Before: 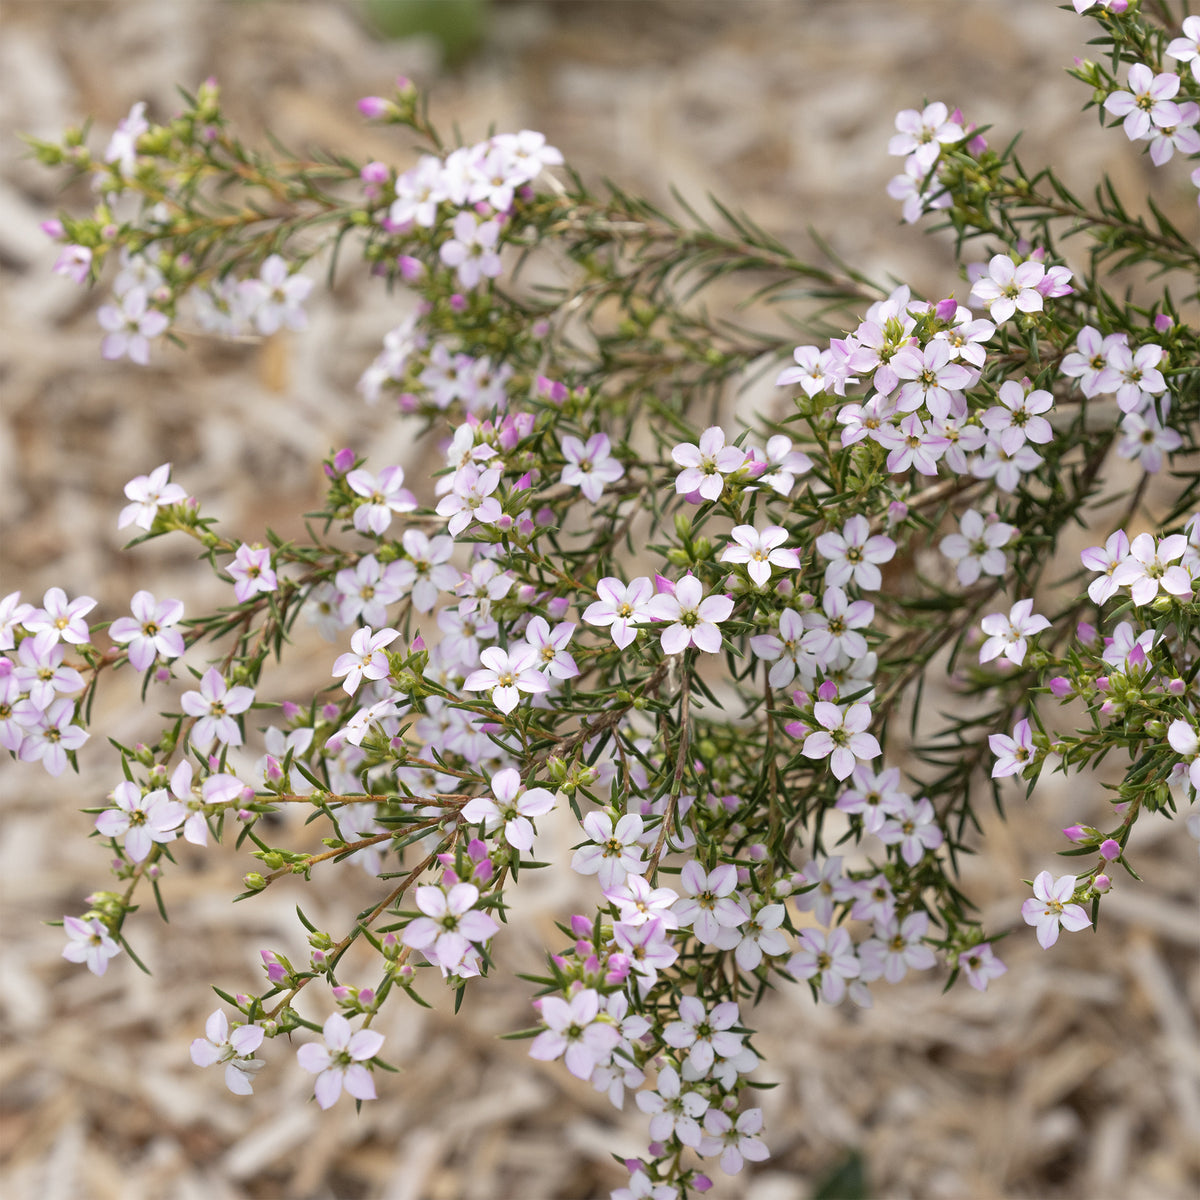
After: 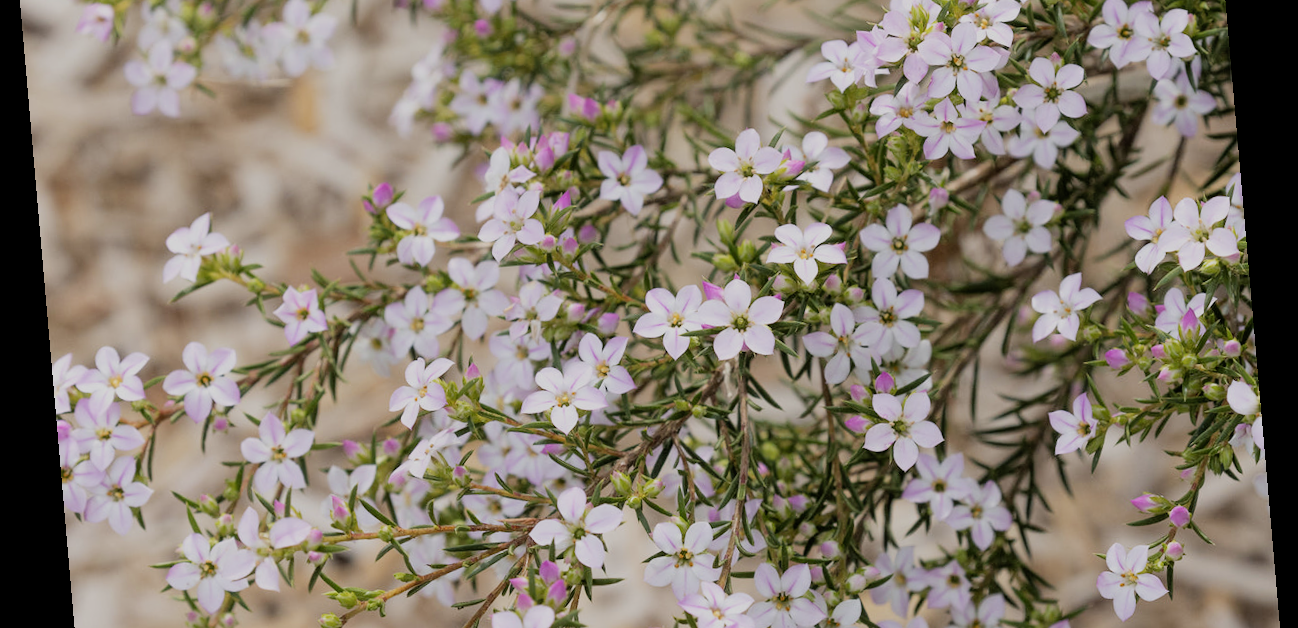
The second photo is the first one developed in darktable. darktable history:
rotate and perspective: rotation -4.98°, automatic cropping off
crop and rotate: top 26.056%, bottom 25.543%
filmic rgb: black relative exposure -7.65 EV, white relative exposure 4.56 EV, hardness 3.61
